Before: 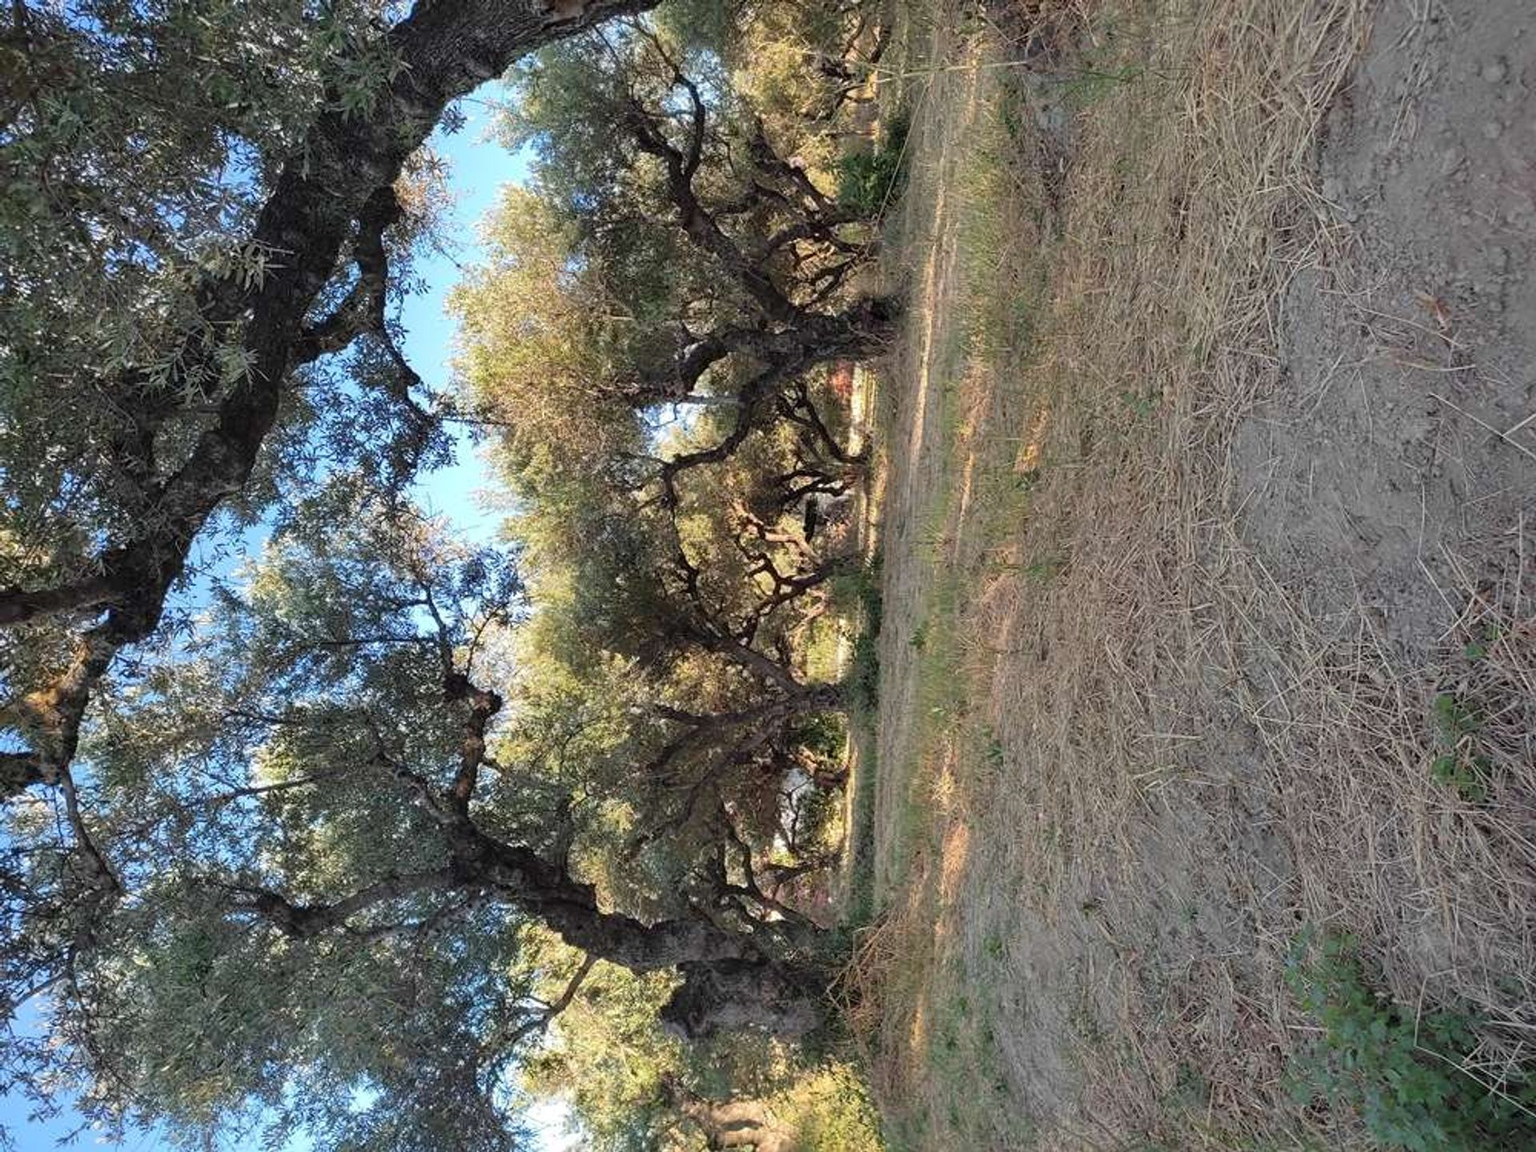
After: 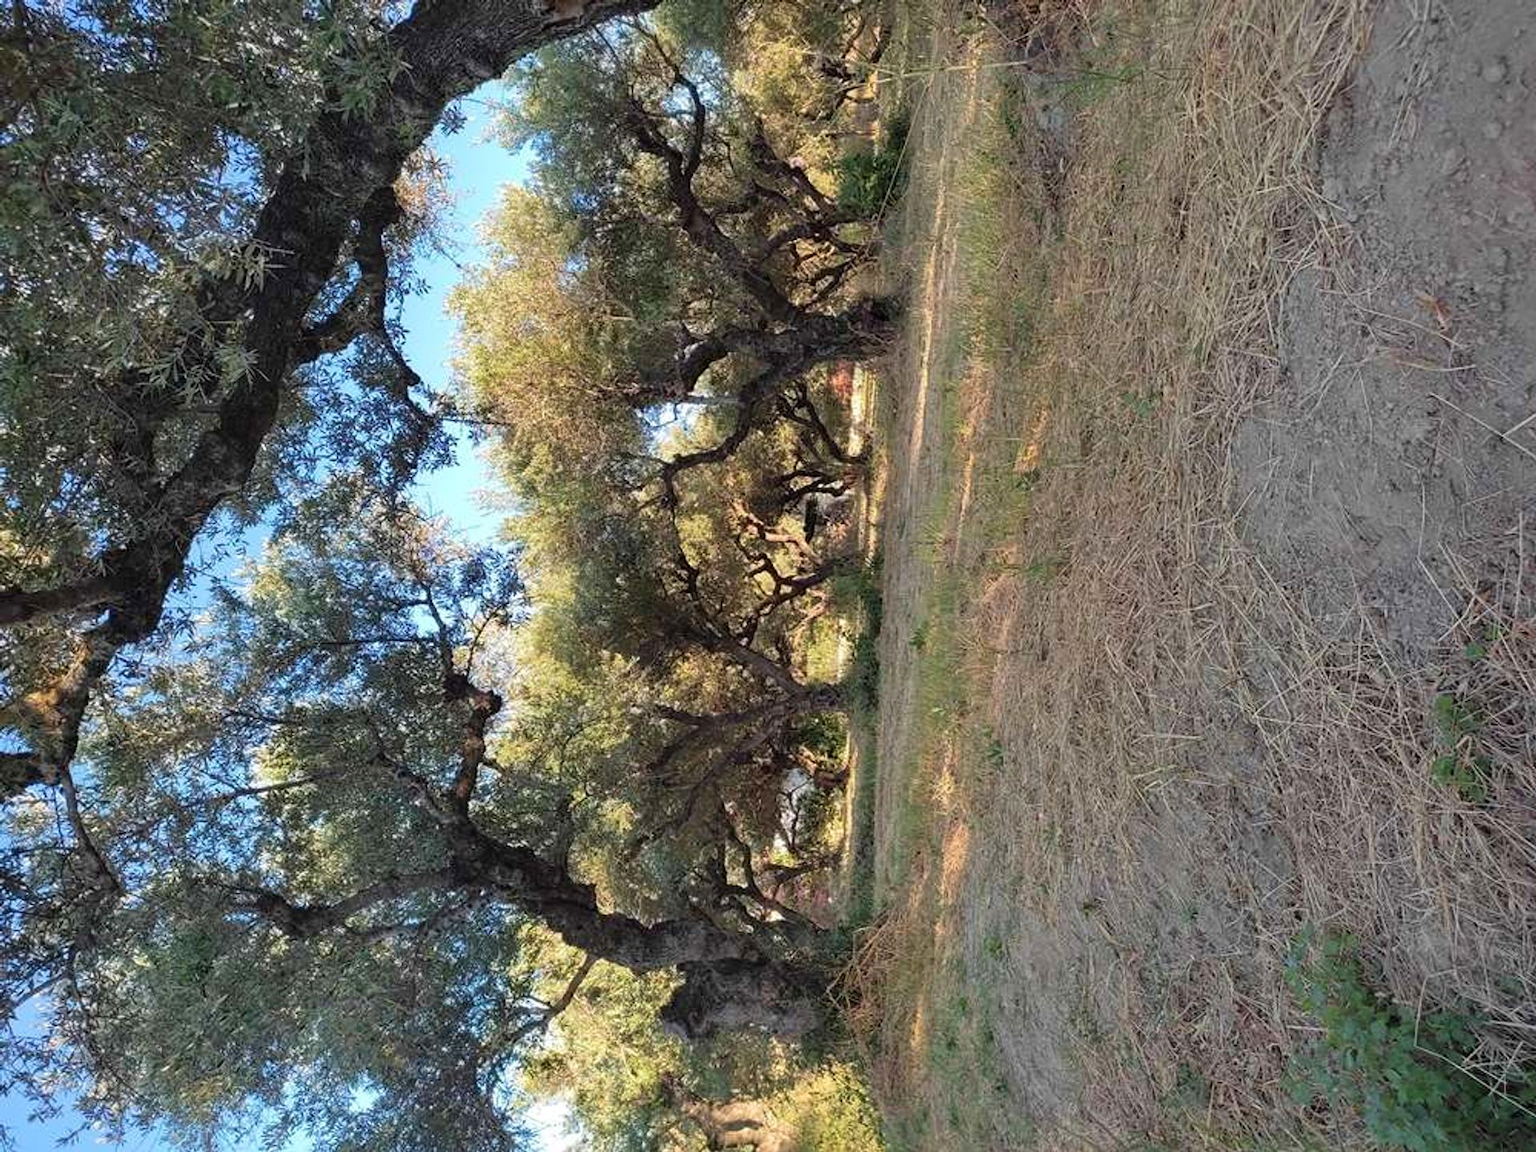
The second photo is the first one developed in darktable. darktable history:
velvia: strength 14.52%
